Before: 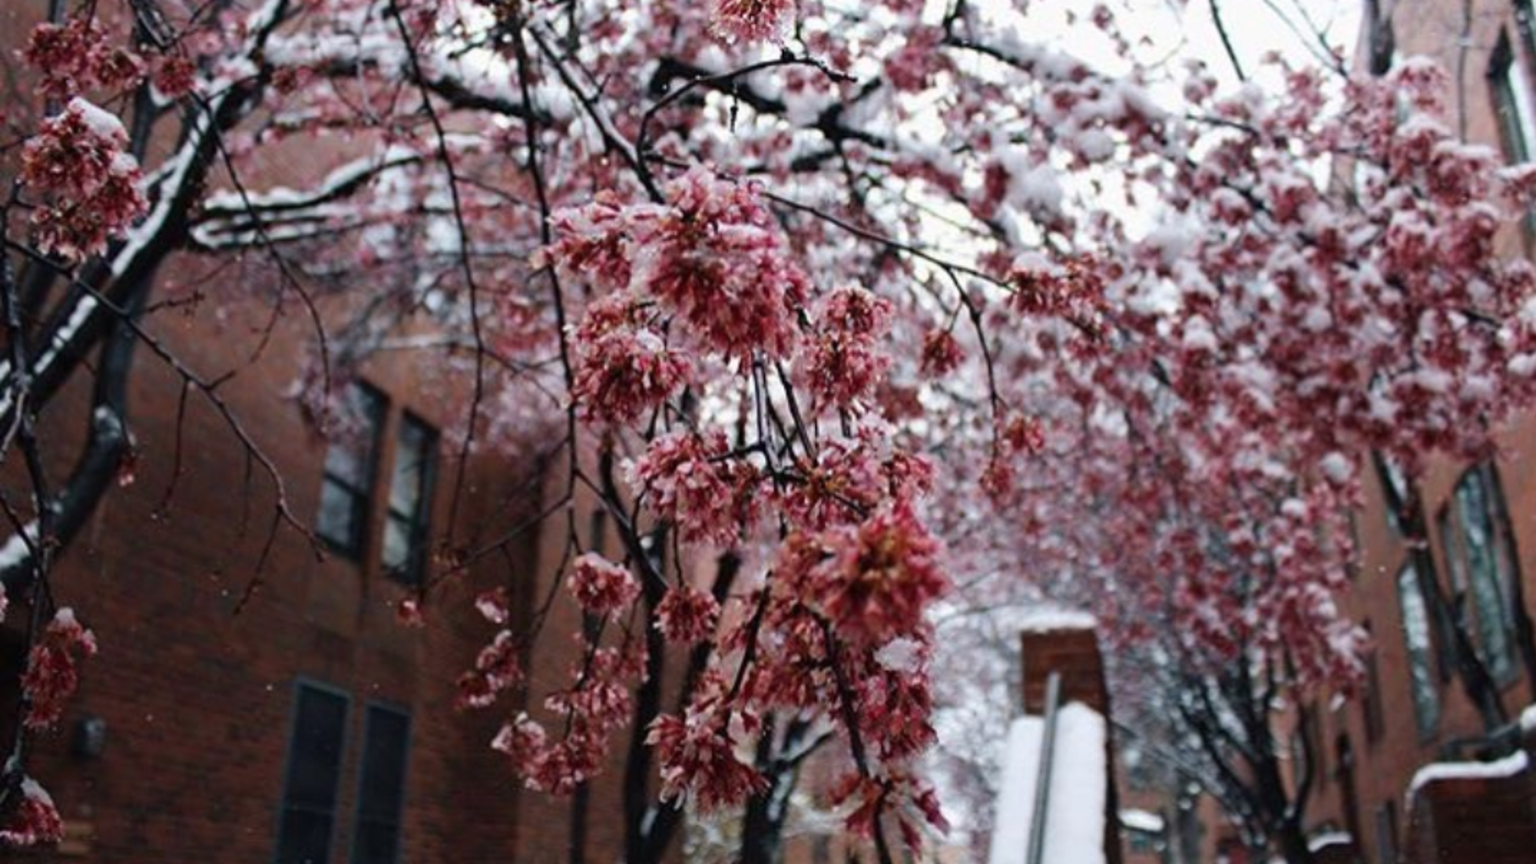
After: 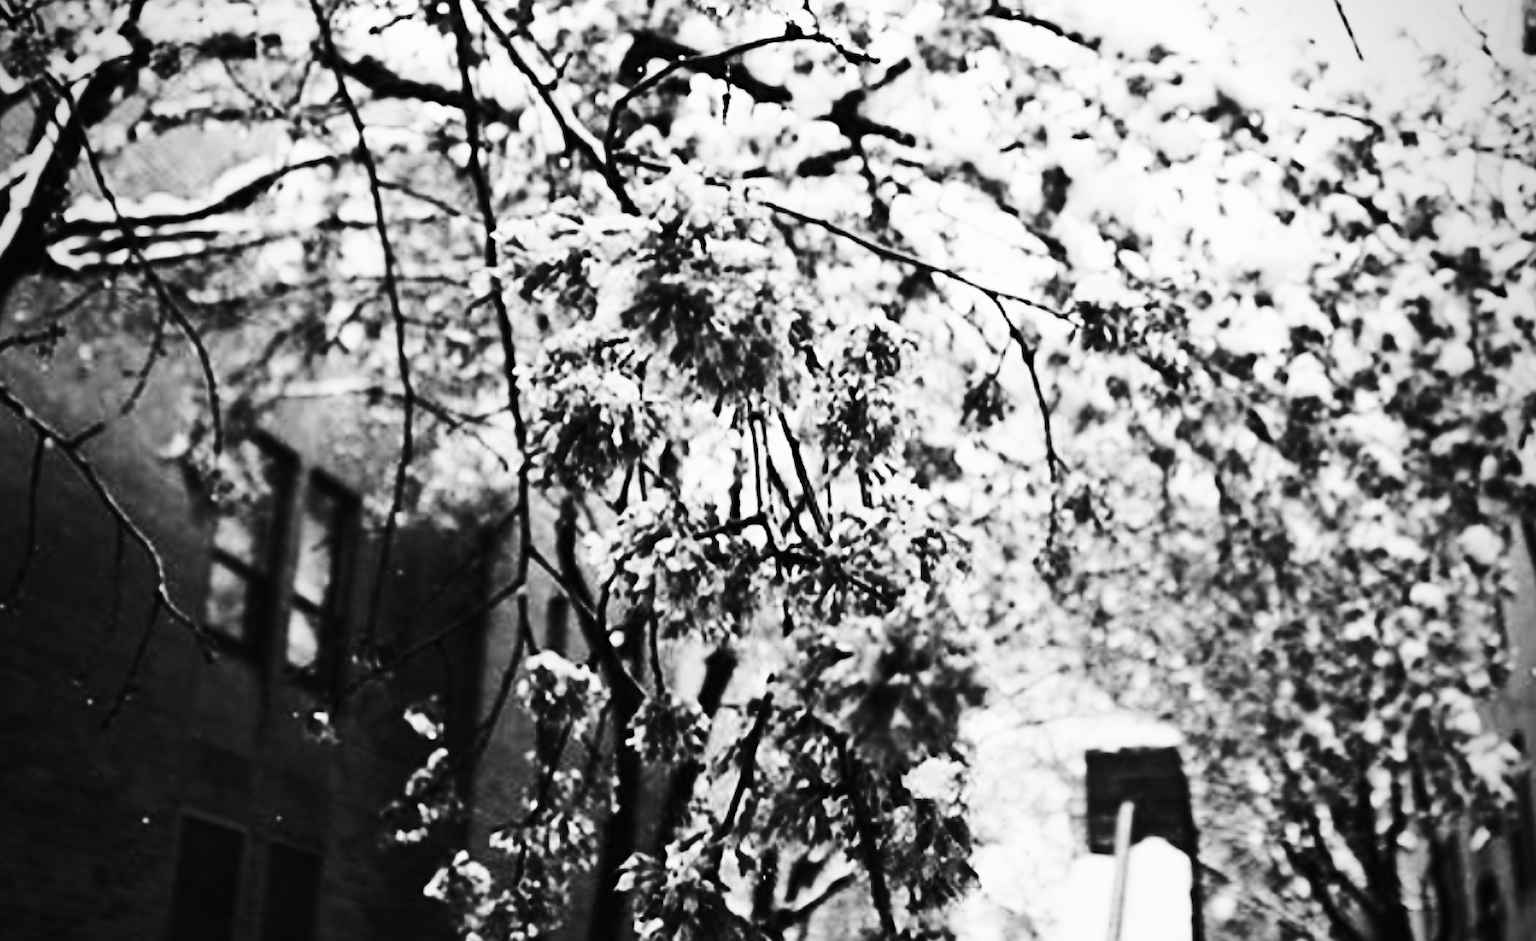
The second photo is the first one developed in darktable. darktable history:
tone curve: curves: ch0 [(0, 0) (0.003, 0.002) (0.011, 0.008) (0.025, 0.017) (0.044, 0.027) (0.069, 0.037) (0.1, 0.052) (0.136, 0.074) (0.177, 0.11) (0.224, 0.155) (0.277, 0.237) (0.335, 0.34) (0.399, 0.467) (0.468, 0.584) (0.543, 0.683) (0.623, 0.762) (0.709, 0.827) (0.801, 0.888) (0.898, 0.947) (1, 1)], preserve colors none
crop: left 9.959%, top 3.649%, right 9.297%, bottom 9.121%
vignetting: on, module defaults
exposure: exposure -0.056 EV, compensate exposure bias true, compensate highlight preservation false
filmic rgb: black relative exposure -8 EV, white relative exposure 4.04 EV, hardness 4.12, color science v6 (2022)
contrast brightness saturation: contrast 0.539, brightness 0.461, saturation -0.987
sharpen: on, module defaults
